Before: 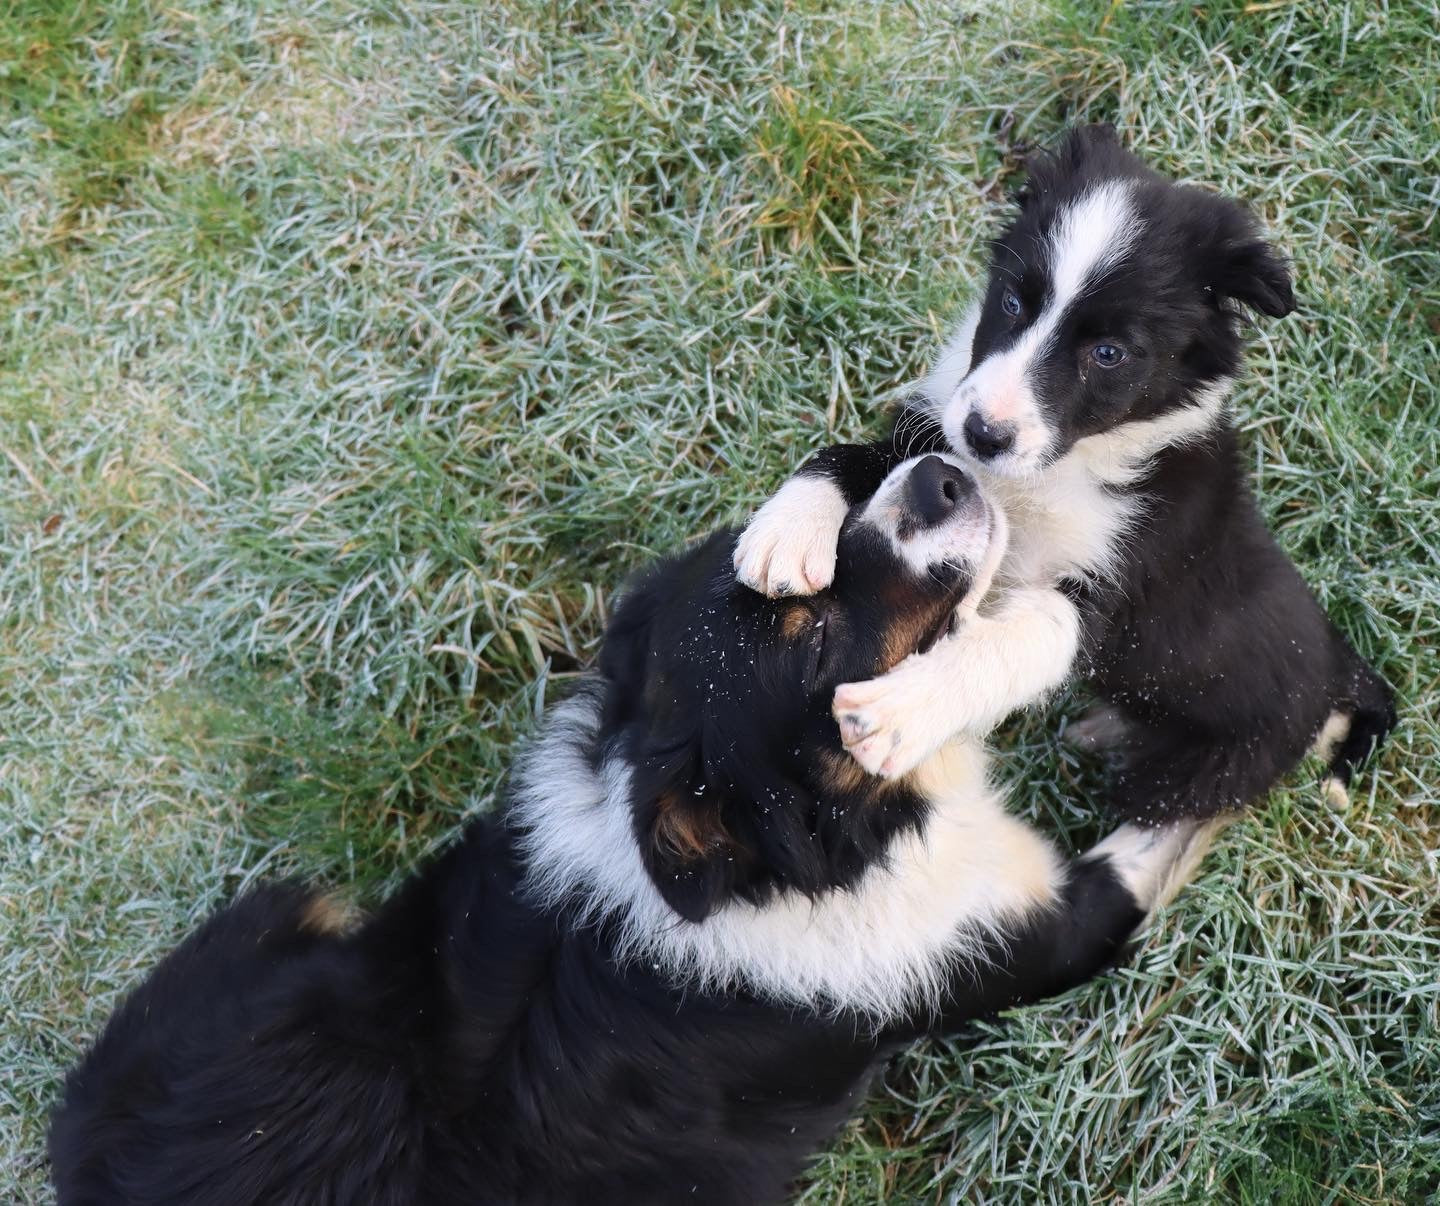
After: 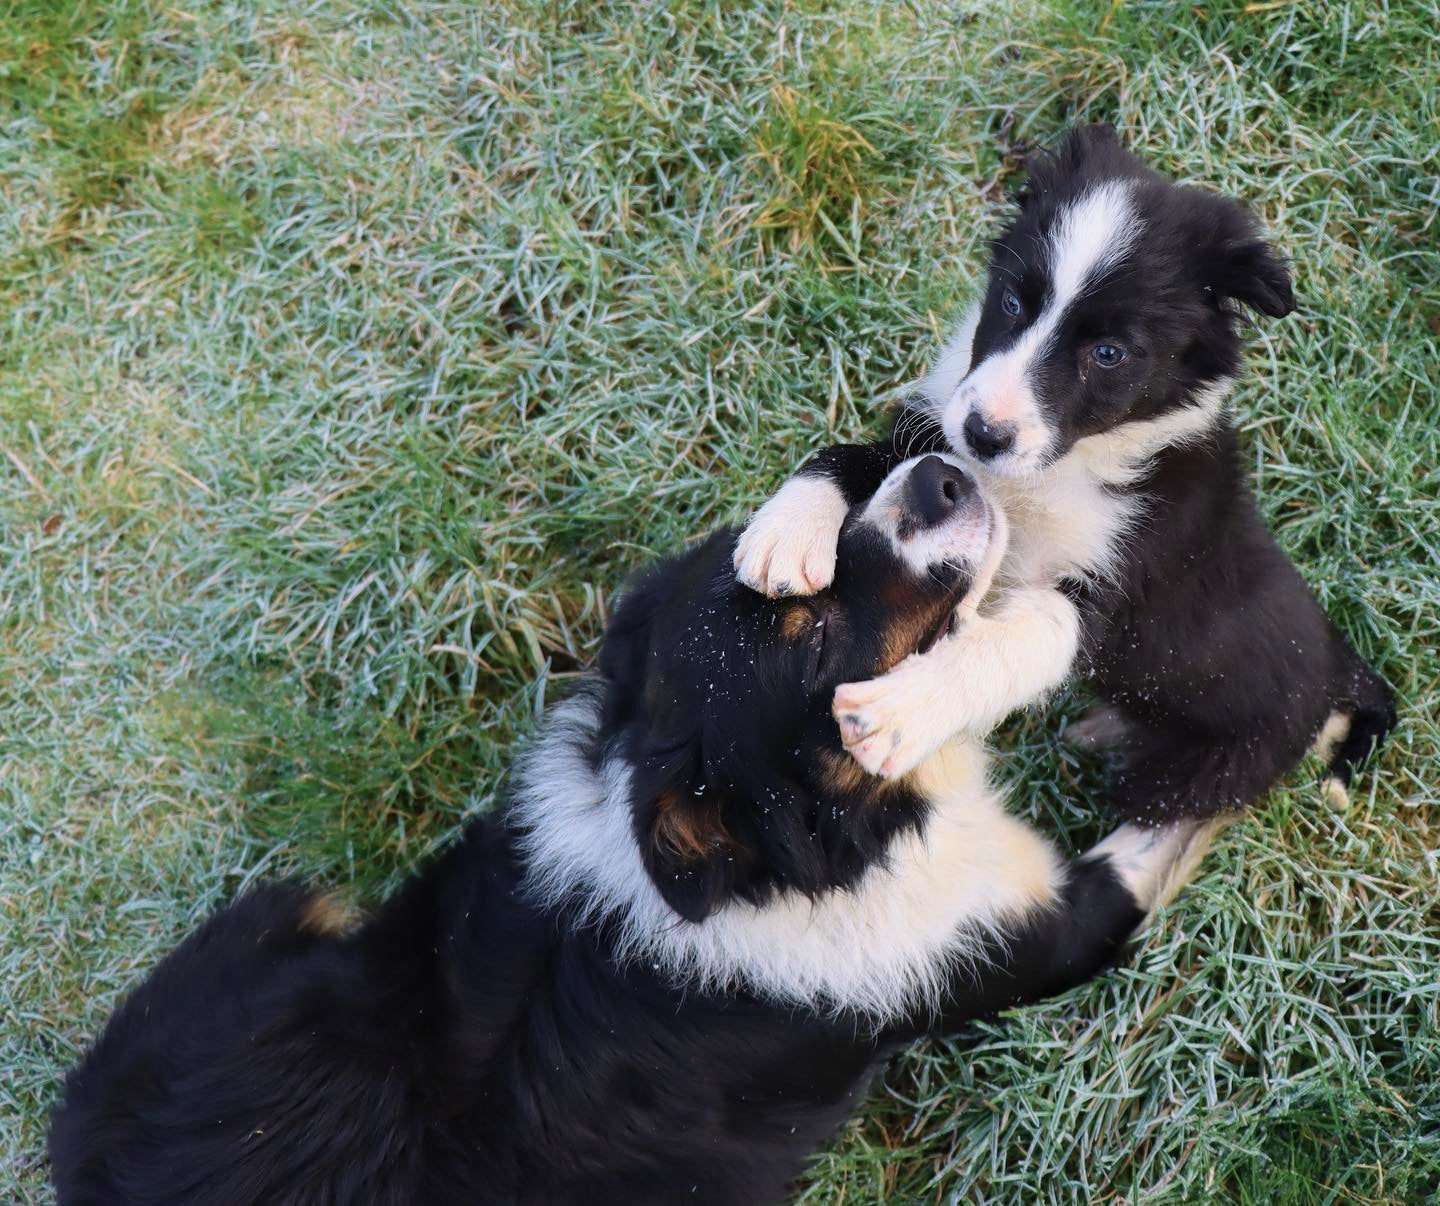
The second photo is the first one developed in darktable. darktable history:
velvia: on, module defaults
exposure: exposure -0.151 EV, compensate highlight preservation false
